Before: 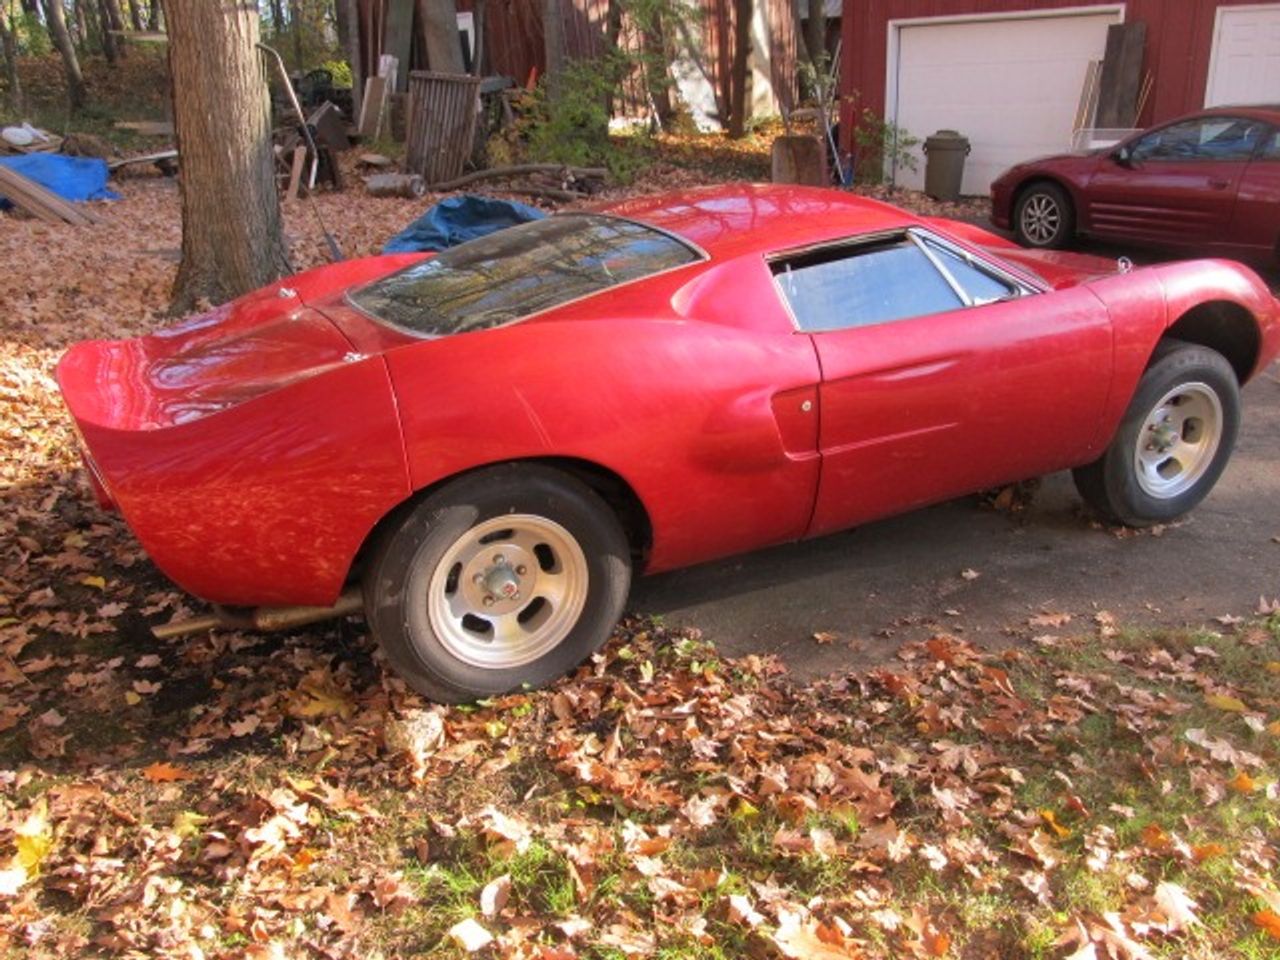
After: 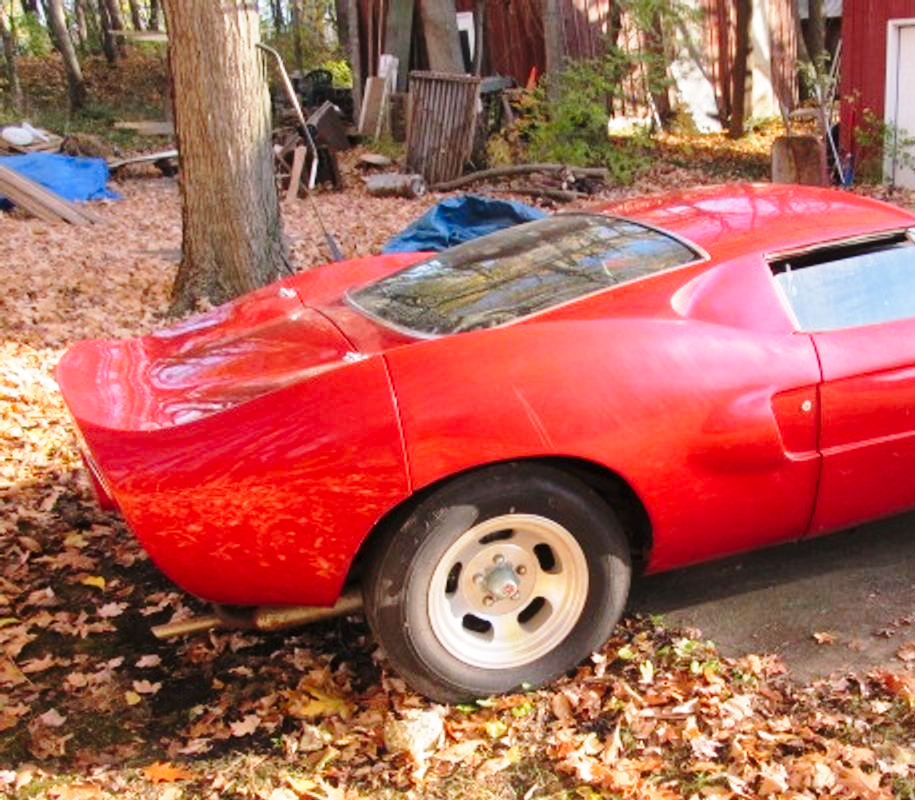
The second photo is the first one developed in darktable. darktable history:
crop: right 28.511%, bottom 16.612%
base curve: curves: ch0 [(0, 0) (0.028, 0.03) (0.121, 0.232) (0.46, 0.748) (0.859, 0.968) (1, 1)], preserve colors none
